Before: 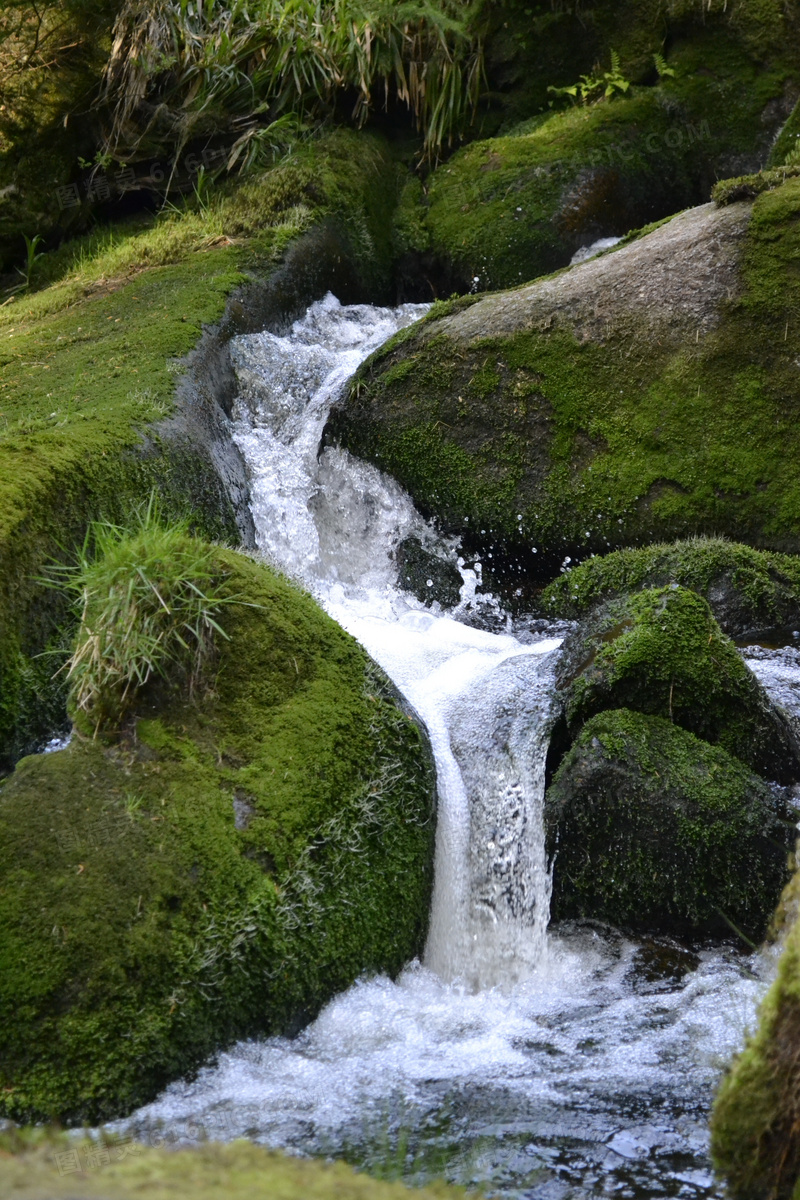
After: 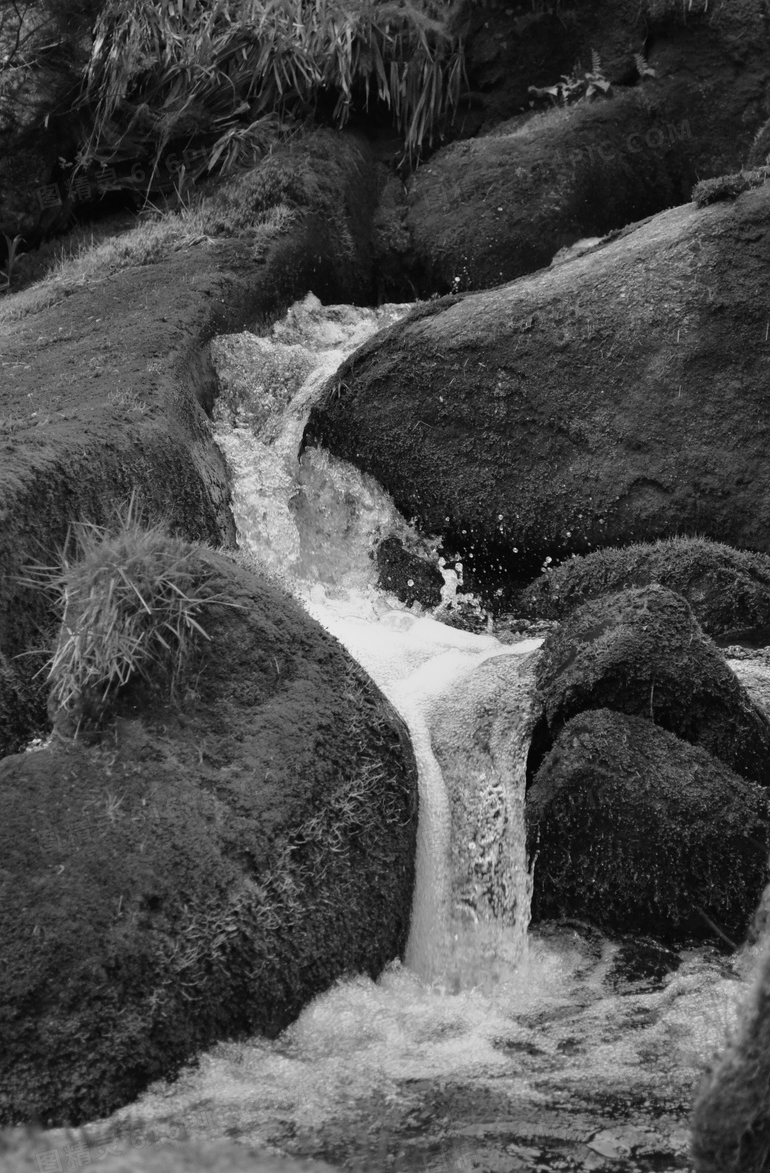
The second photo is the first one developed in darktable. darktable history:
monochrome: a 26.22, b 42.67, size 0.8
crop and rotate: left 2.536%, right 1.107%, bottom 2.246%
color balance rgb: perceptual saturation grading › global saturation 20%, global vibrance 20%
